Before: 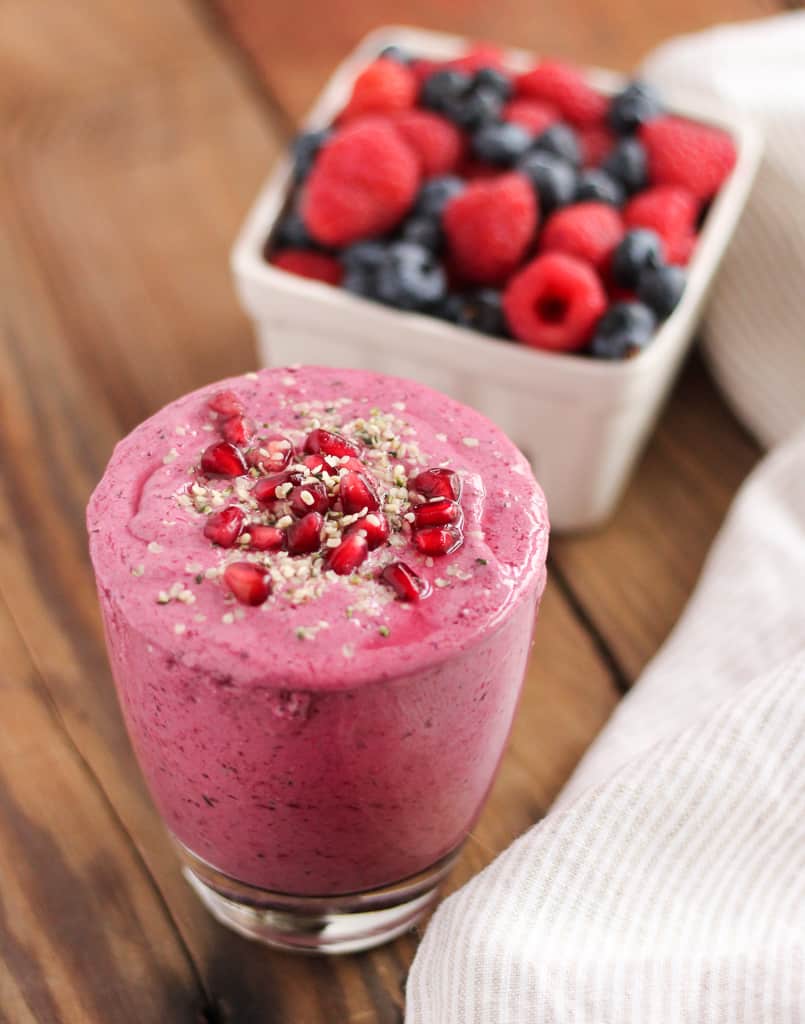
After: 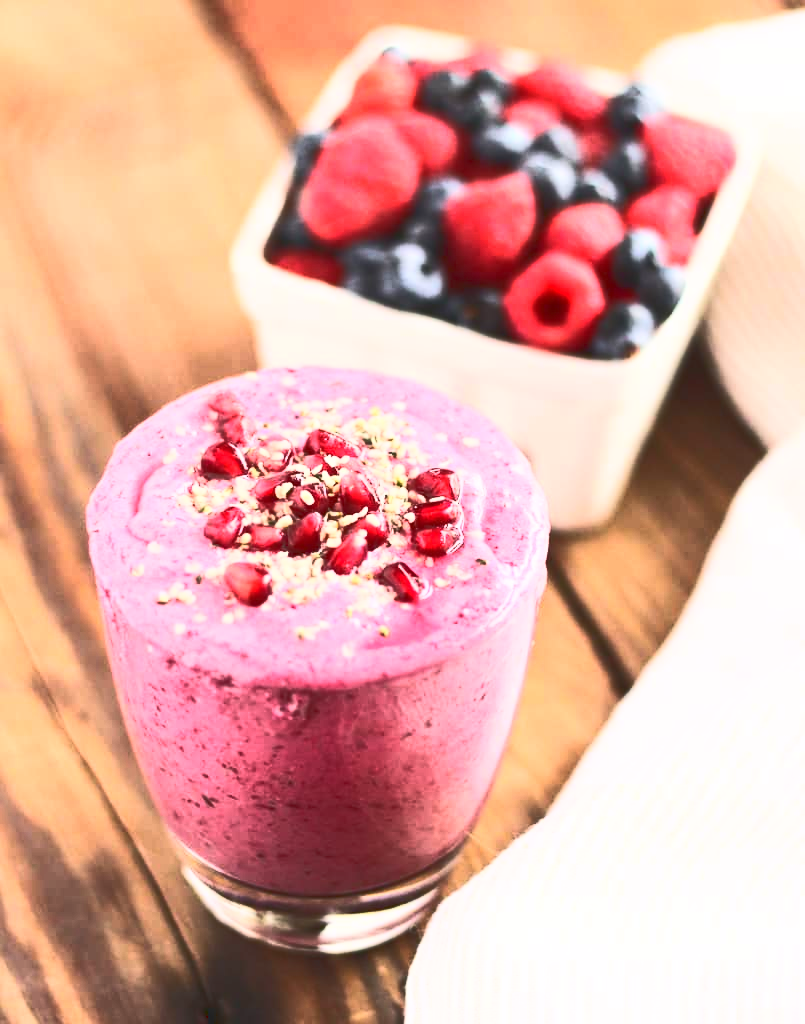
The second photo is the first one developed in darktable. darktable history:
base curve: curves: ch0 [(0, 0.015) (0.085, 0.116) (0.134, 0.298) (0.19, 0.545) (0.296, 0.764) (0.599, 0.982) (1, 1)]
